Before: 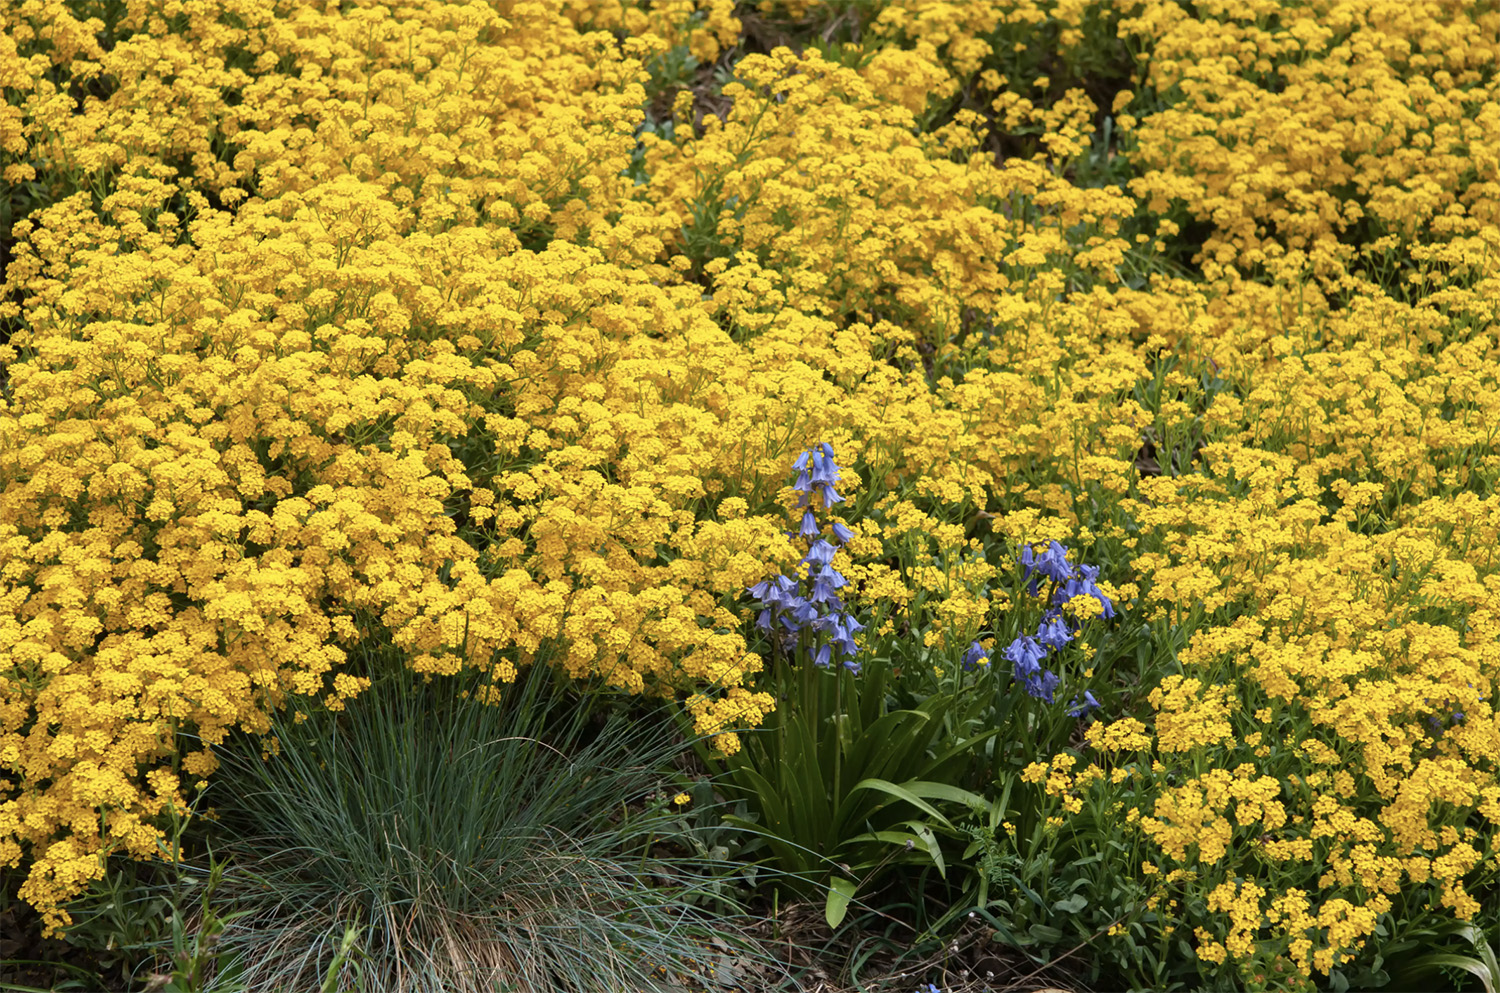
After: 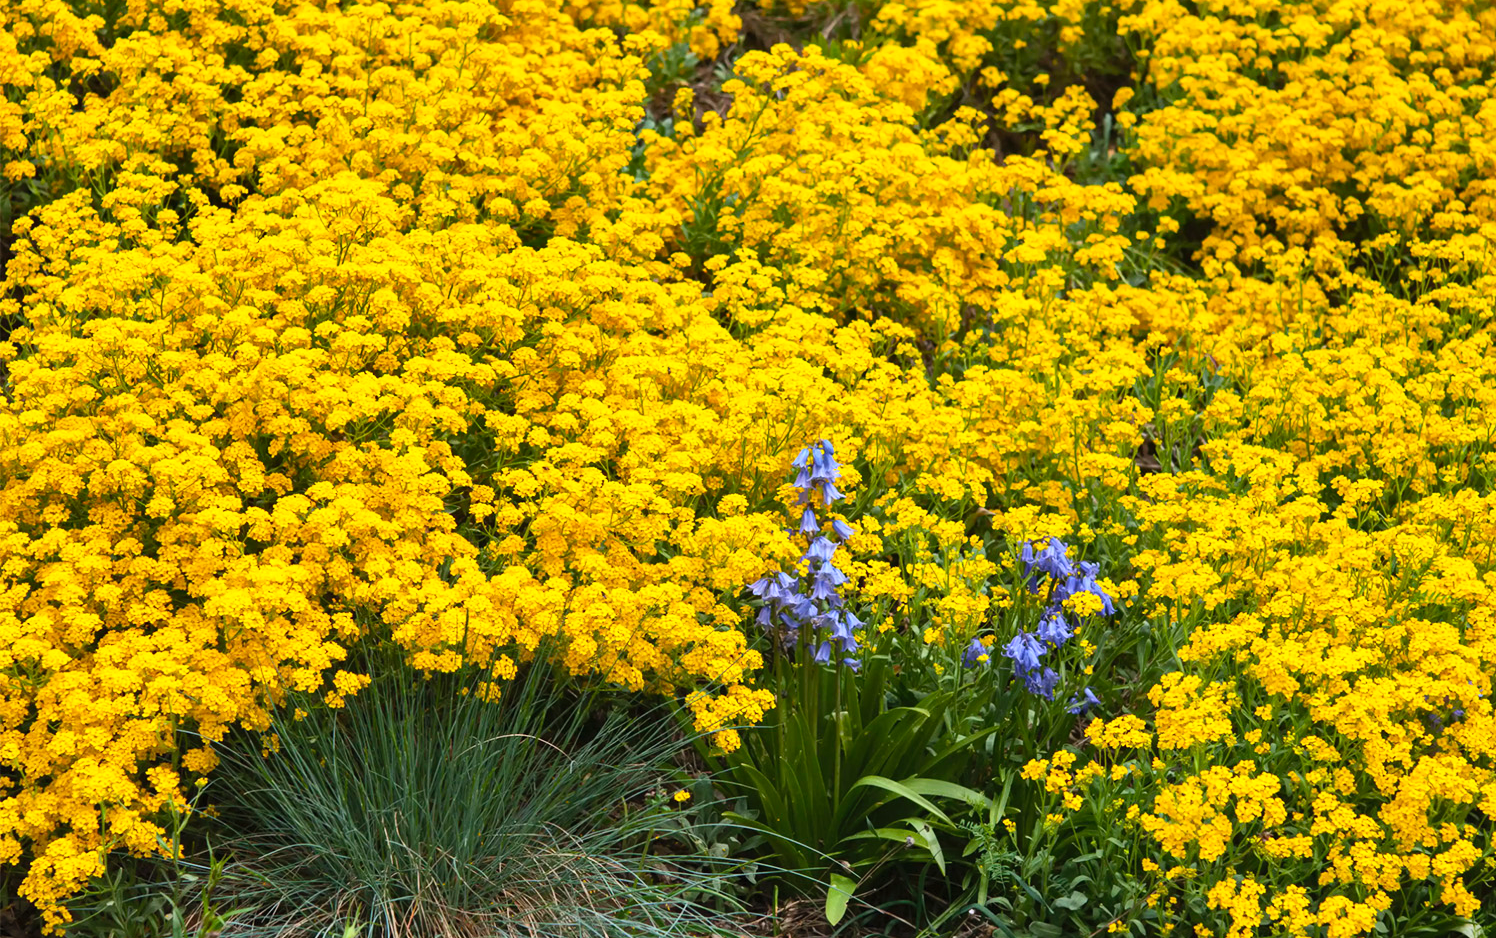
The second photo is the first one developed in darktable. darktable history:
shadows and highlights: shadows 24.84, highlights -48.24, soften with gaussian
crop: top 0.398%, right 0.263%, bottom 5.108%
contrast brightness saturation: contrast 0.195, brightness 0.169, saturation 0.217
